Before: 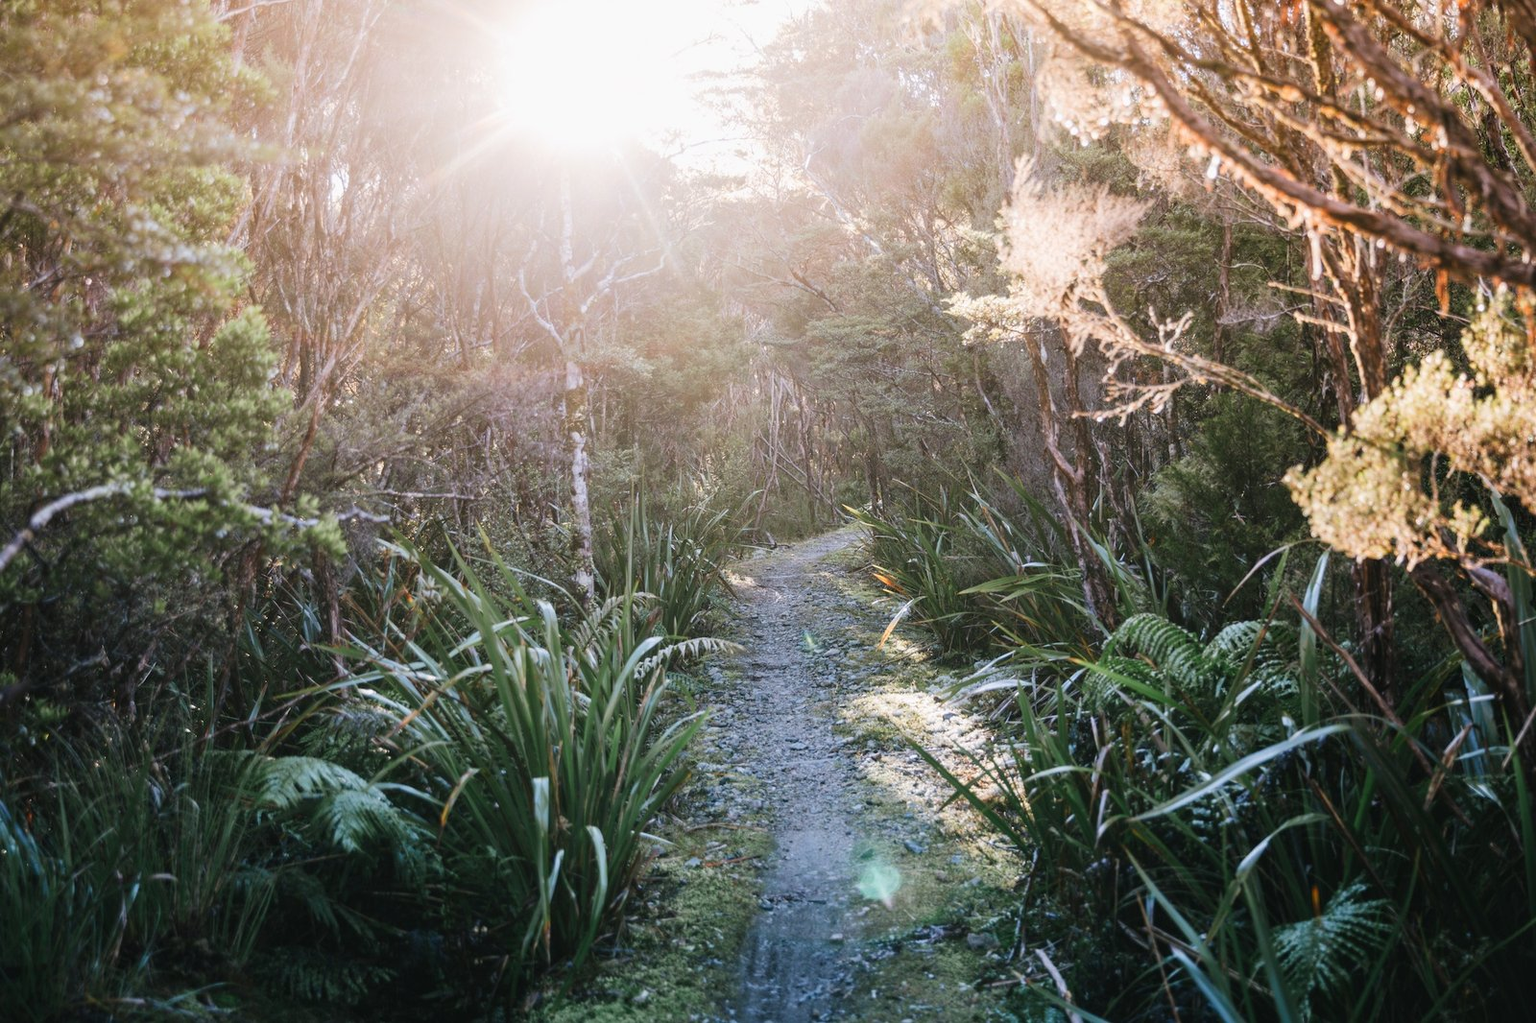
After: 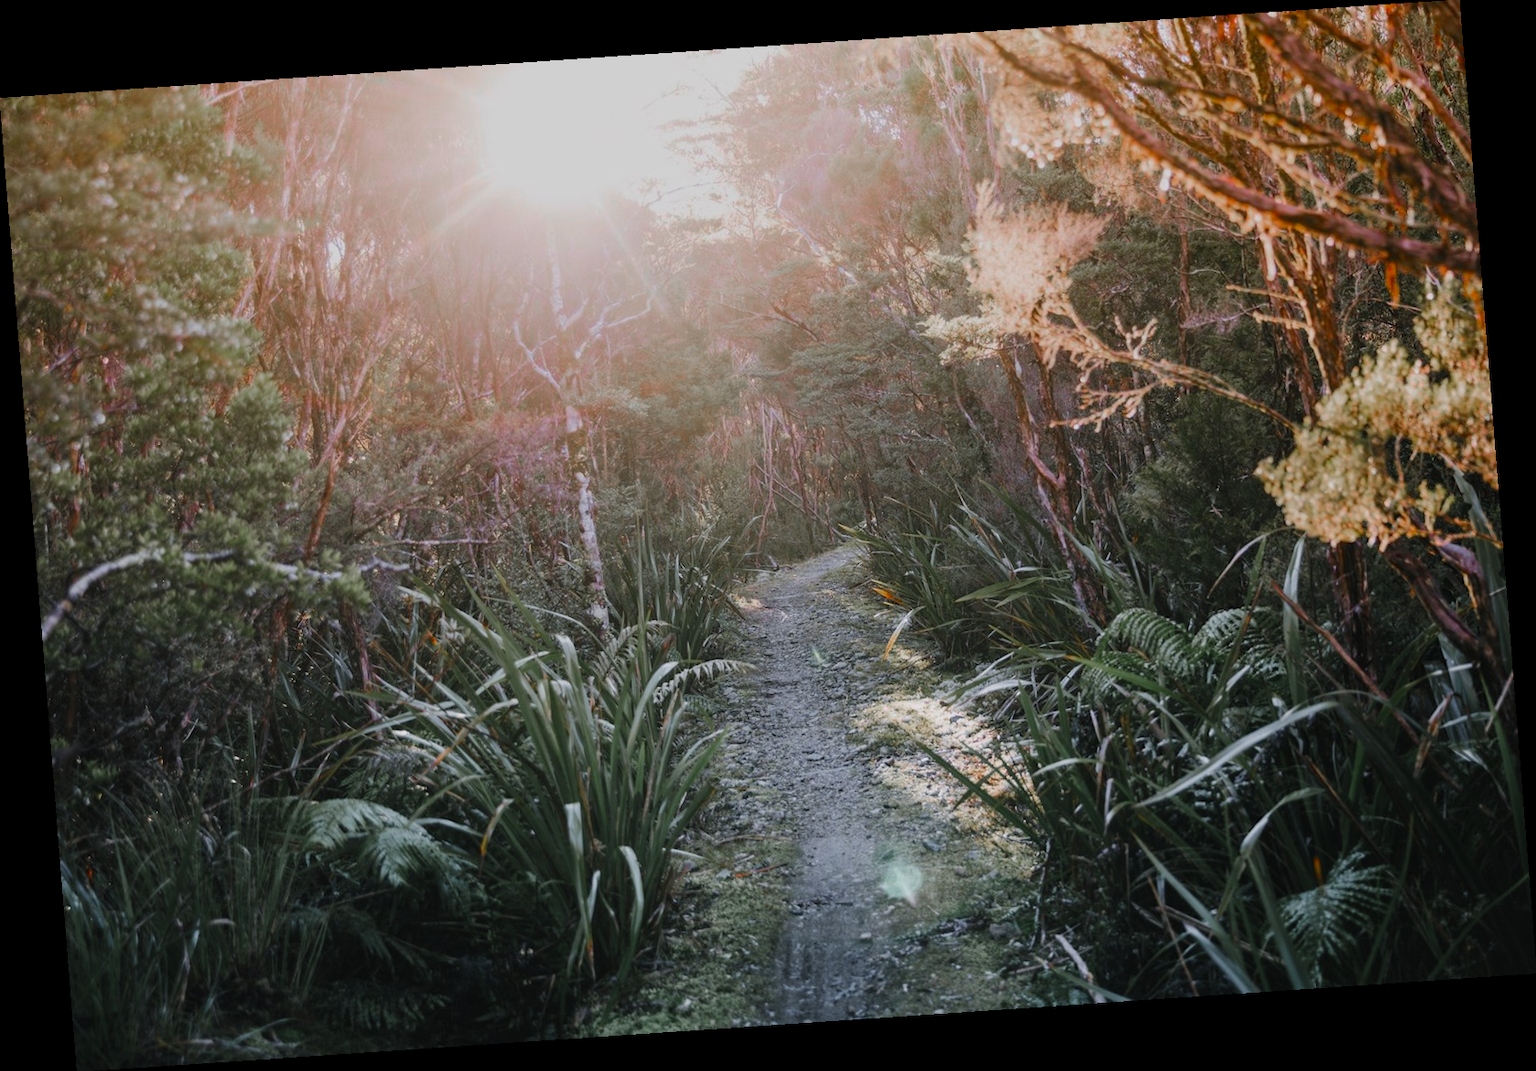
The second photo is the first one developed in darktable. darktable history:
graduated density: rotation 5.63°, offset 76.9
color balance rgb: perceptual saturation grading › global saturation 20%, global vibrance 20%
rotate and perspective: rotation -4.2°, shear 0.006, automatic cropping off
color zones: curves: ch0 [(0, 0.48) (0.209, 0.398) (0.305, 0.332) (0.429, 0.493) (0.571, 0.5) (0.714, 0.5) (0.857, 0.5) (1, 0.48)]; ch1 [(0, 0.736) (0.143, 0.625) (0.225, 0.371) (0.429, 0.256) (0.571, 0.241) (0.714, 0.213) (0.857, 0.48) (1, 0.736)]; ch2 [(0, 0.448) (0.143, 0.498) (0.286, 0.5) (0.429, 0.5) (0.571, 0.5) (0.714, 0.5) (0.857, 0.5) (1, 0.448)]
